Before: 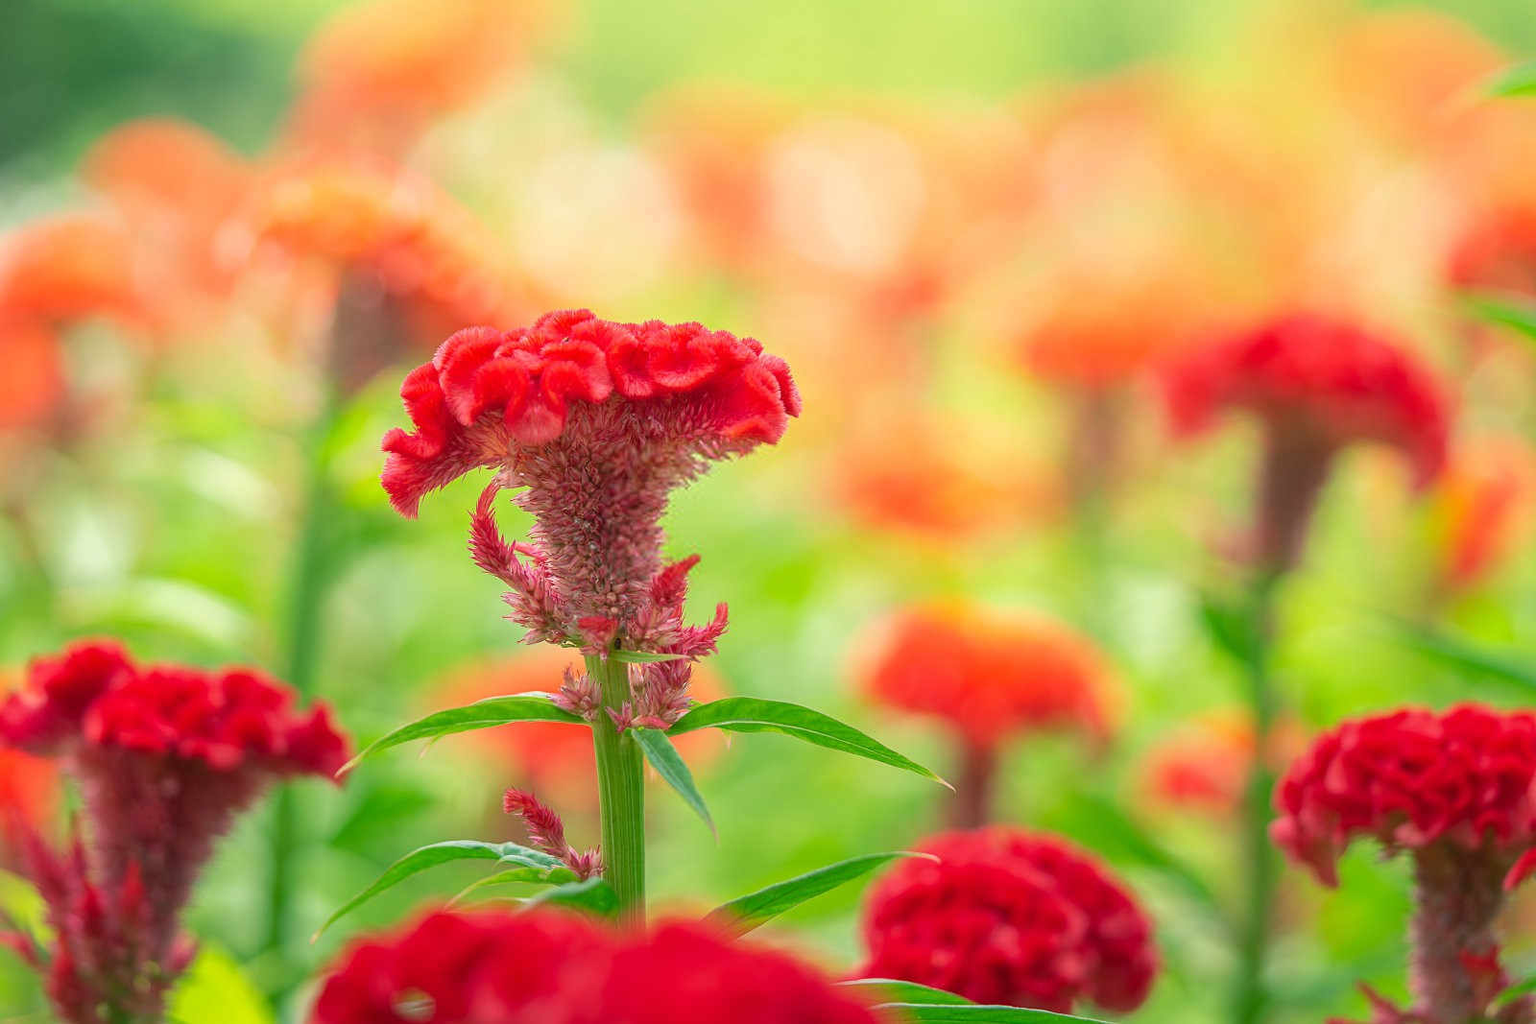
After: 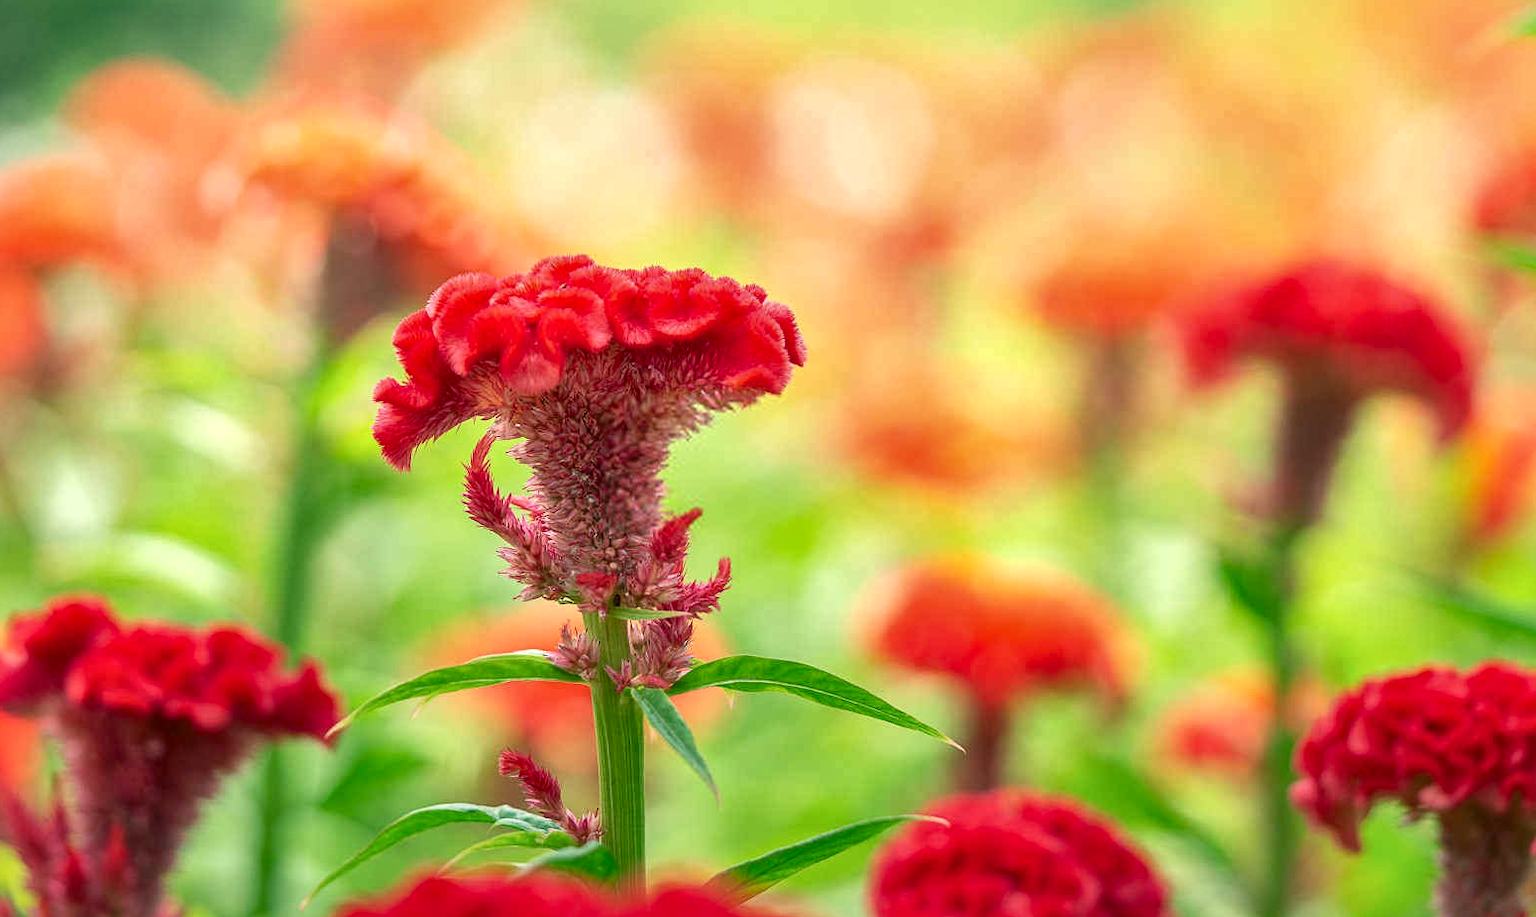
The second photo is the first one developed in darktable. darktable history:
local contrast: mode bilateral grid, contrast 25, coarseness 60, detail 152%, midtone range 0.2
crop: left 1.342%, top 6.134%, right 1.735%, bottom 7.08%
